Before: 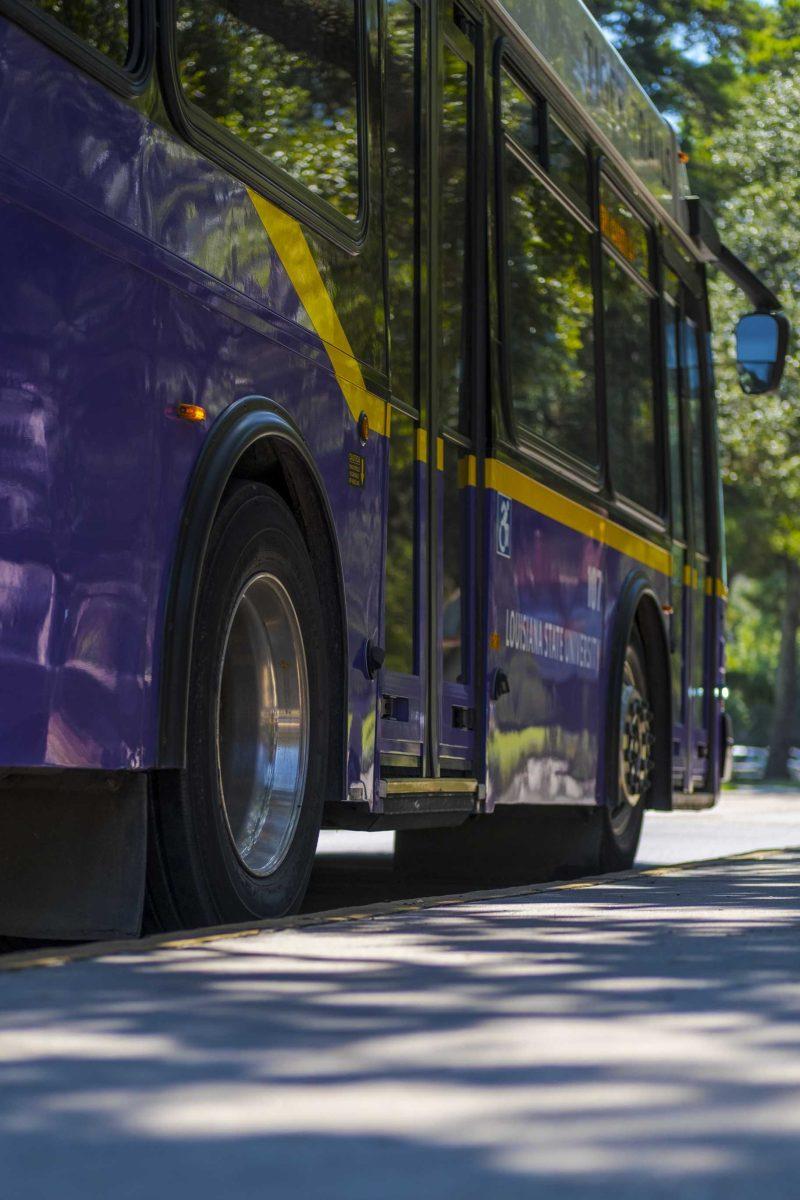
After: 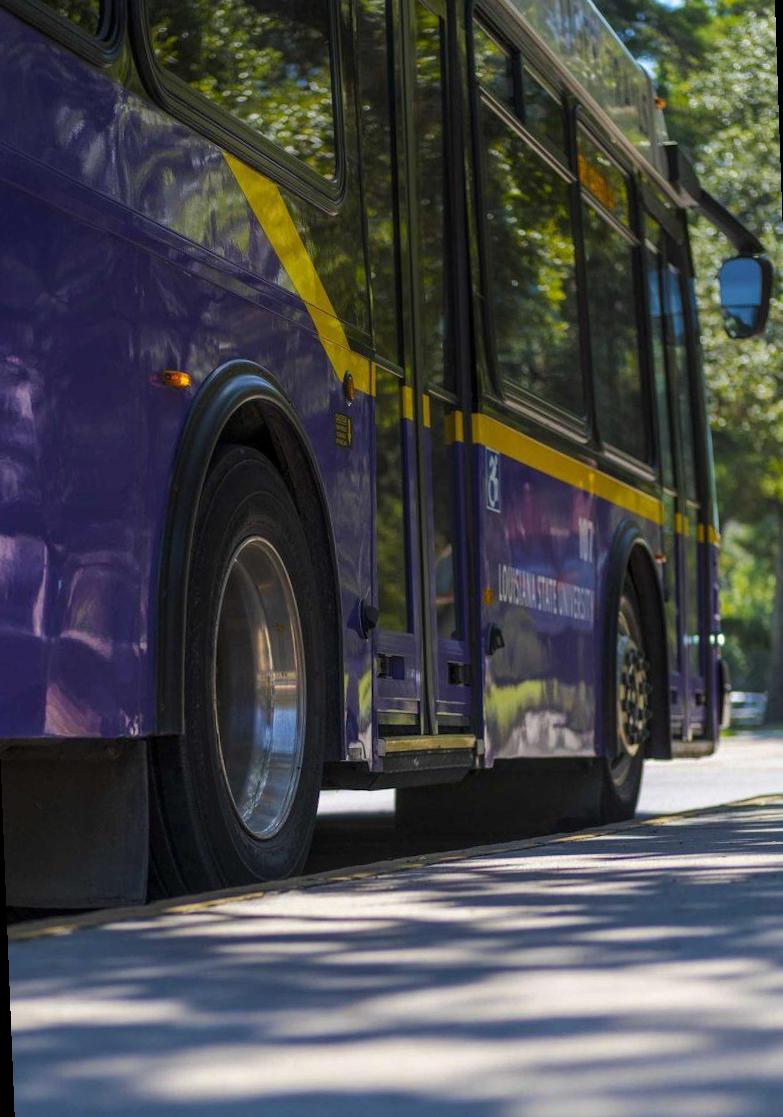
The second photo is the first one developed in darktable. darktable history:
rotate and perspective: rotation -2.12°, lens shift (vertical) 0.009, lens shift (horizontal) -0.008, automatic cropping original format, crop left 0.036, crop right 0.964, crop top 0.05, crop bottom 0.959
tone equalizer: on, module defaults
